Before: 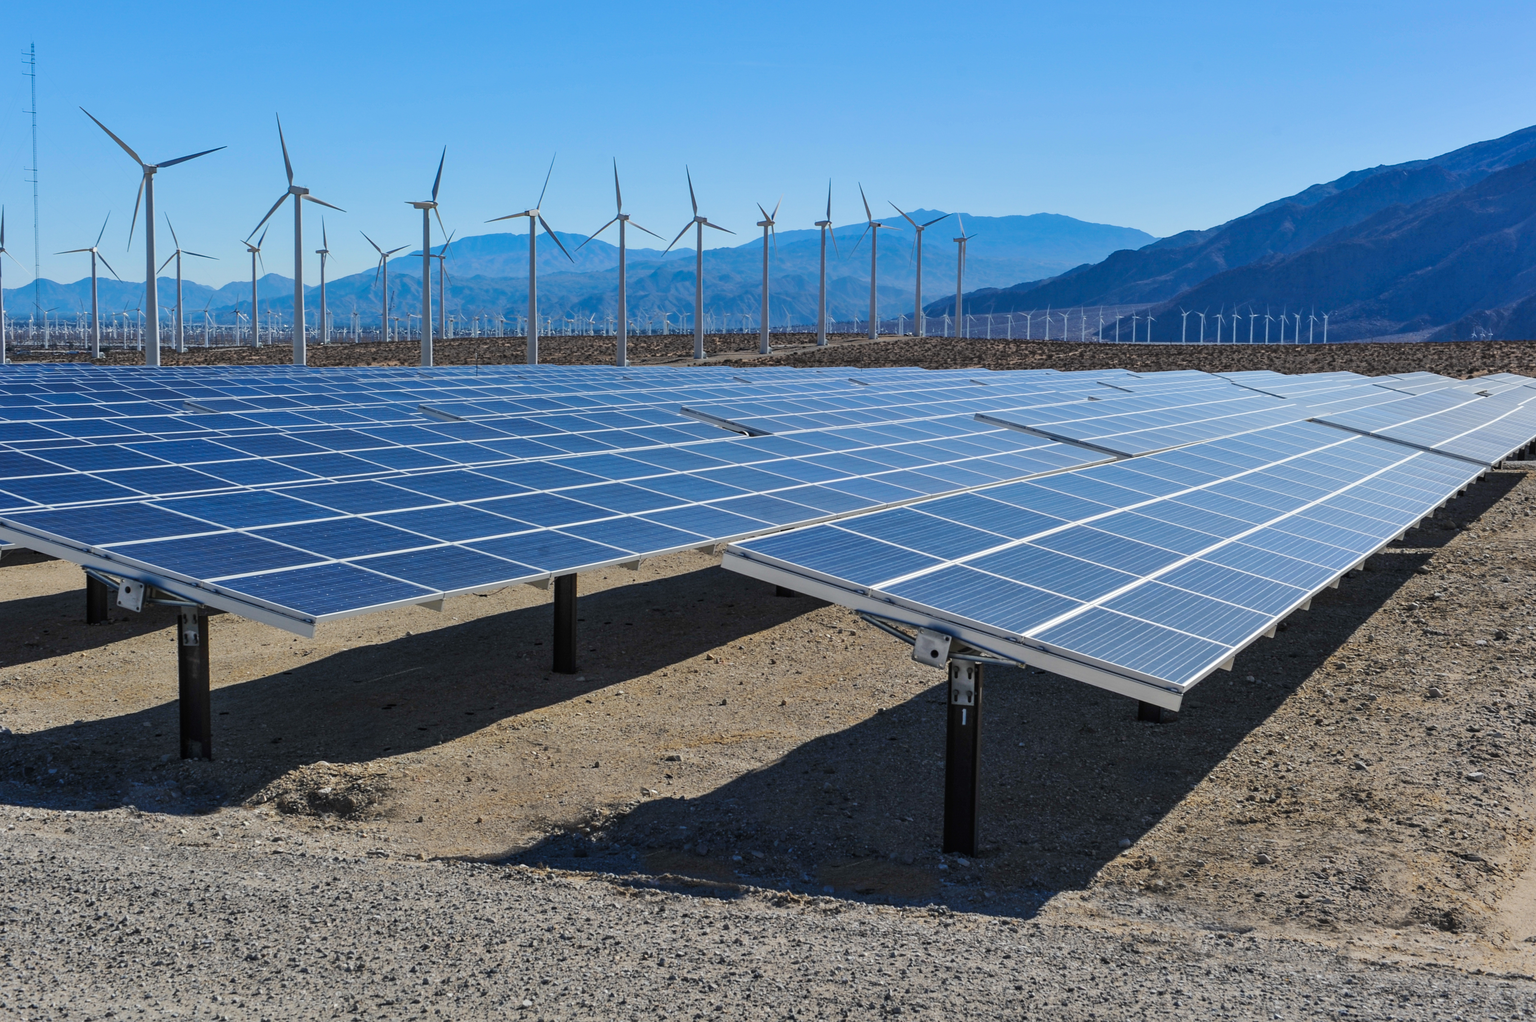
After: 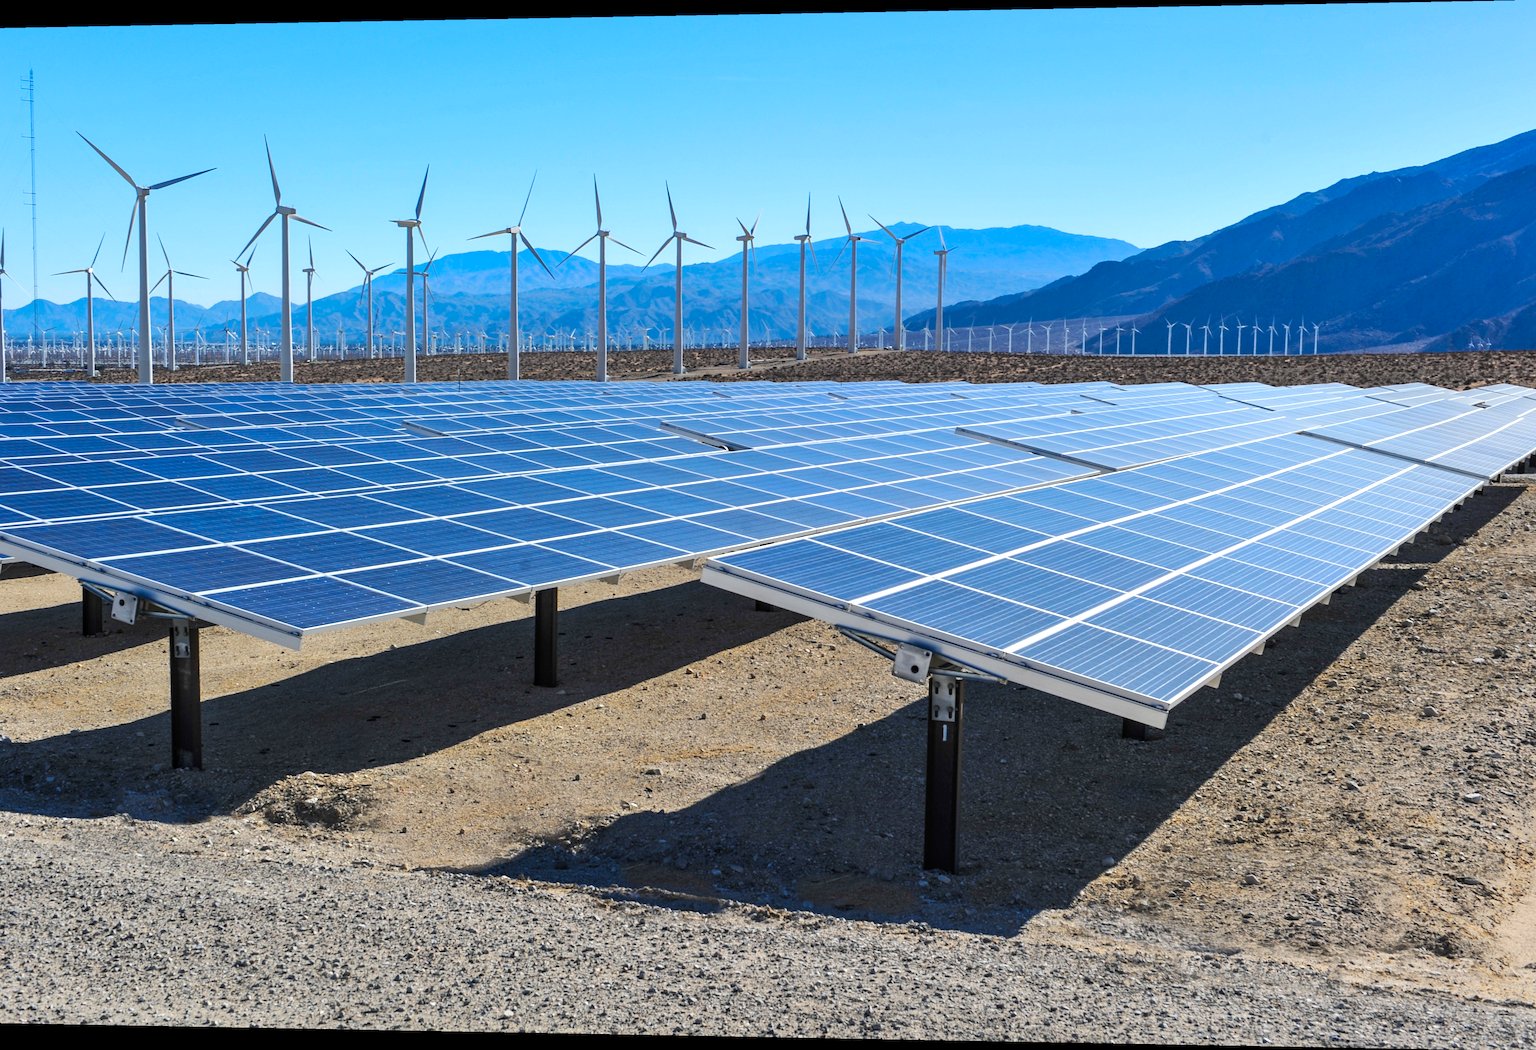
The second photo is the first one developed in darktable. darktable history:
color correction: saturation 1.11
rotate and perspective: lens shift (horizontal) -0.055, automatic cropping off
exposure: black level correction 0.001, exposure 0.5 EV, compensate exposure bias true, compensate highlight preservation false
